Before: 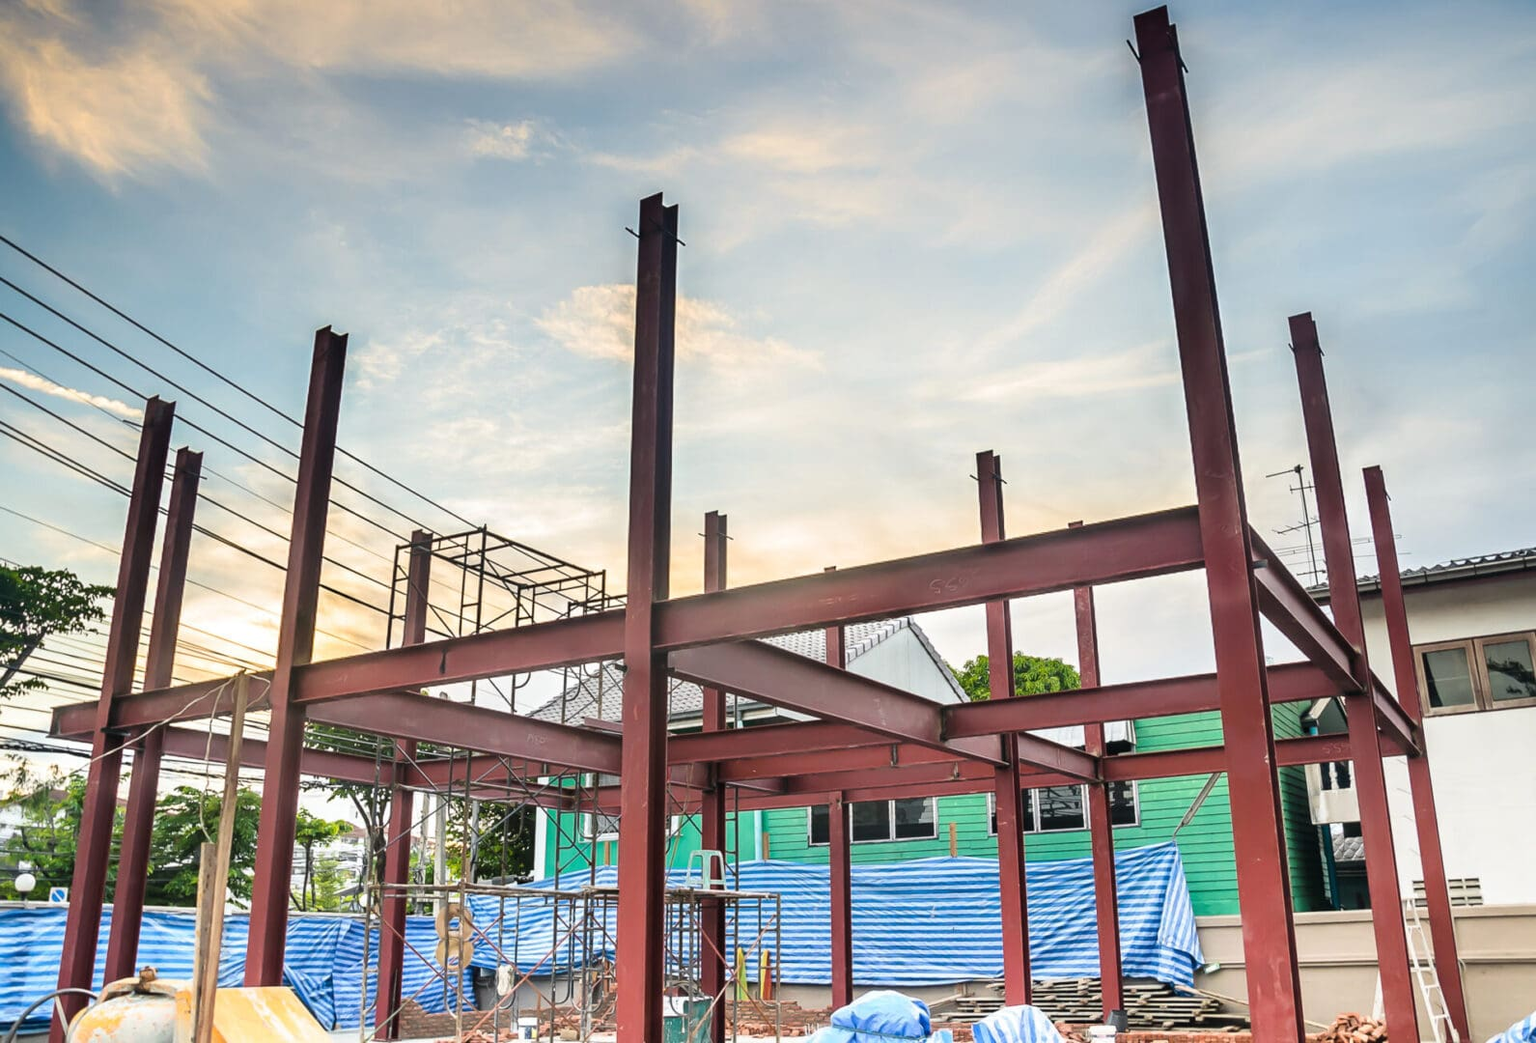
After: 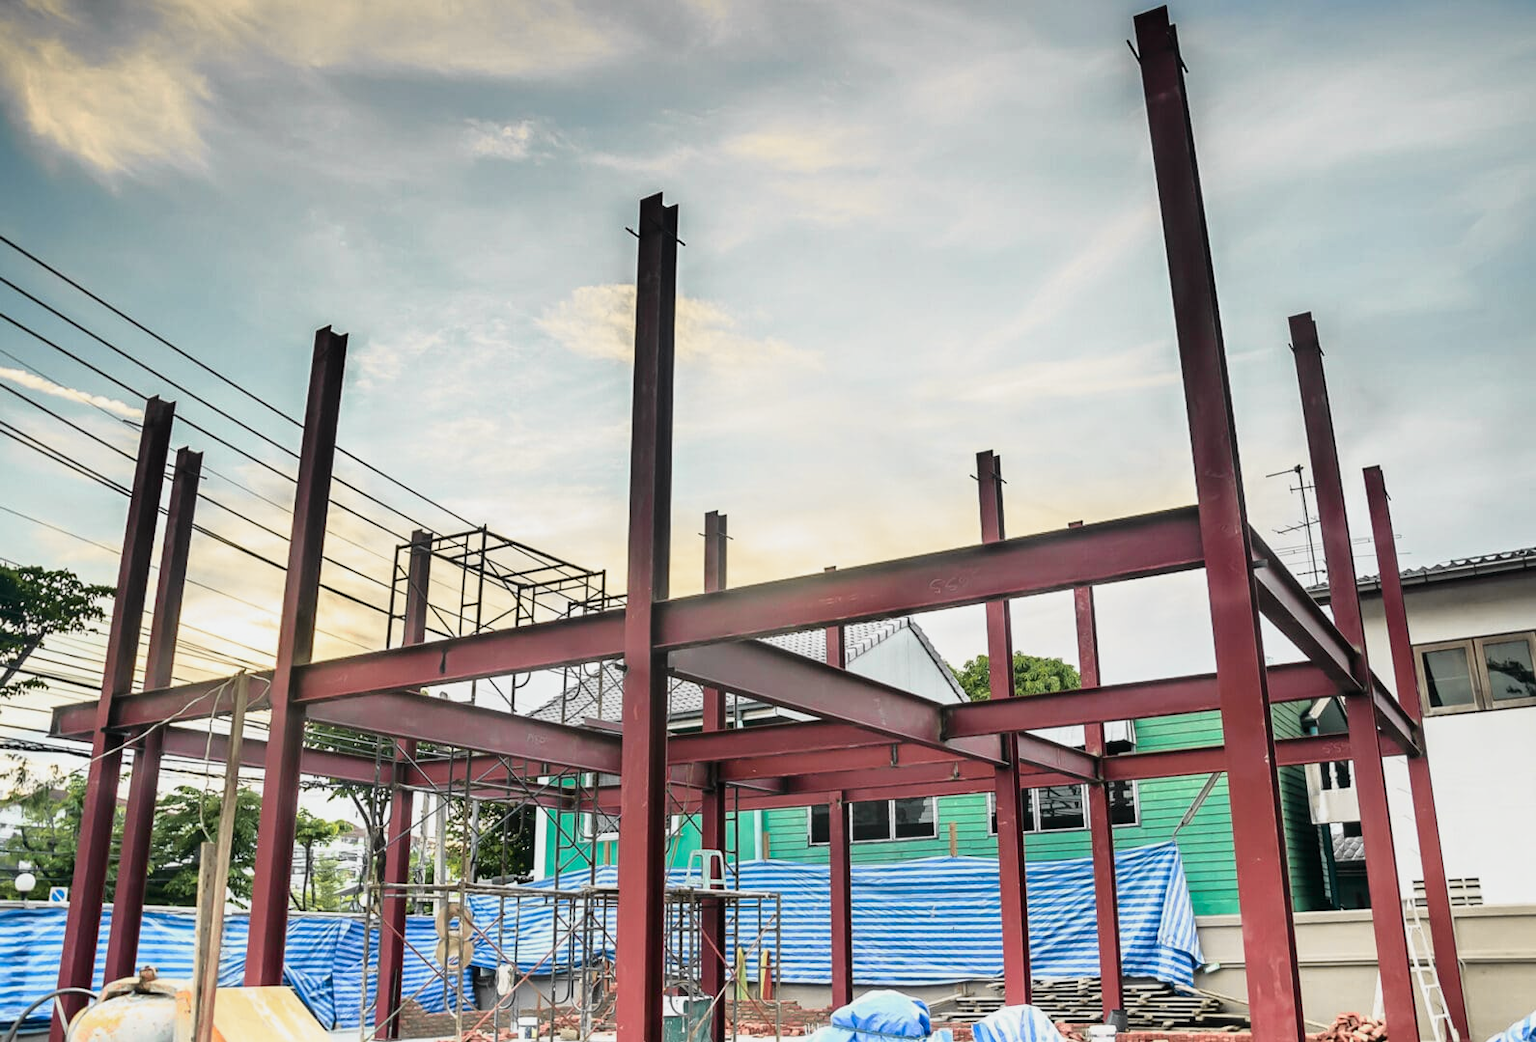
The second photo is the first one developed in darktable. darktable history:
color balance rgb: perceptual saturation grading › global saturation -3%
tone curve: curves: ch0 [(0, 0) (0.058, 0.037) (0.214, 0.183) (0.304, 0.288) (0.561, 0.554) (0.687, 0.677) (0.768, 0.768) (0.858, 0.861) (0.987, 0.945)]; ch1 [(0, 0) (0.172, 0.123) (0.312, 0.296) (0.432, 0.448) (0.471, 0.469) (0.502, 0.5) (0.521, 0.505) (0.565, 0.569) (0.663, 0.663) (0.703, 0.721) (0.857, 0.917) (1, 1)]; ch2 [(0, 0) (0.411, 0.424) (0.485, 0.497) (0.502, 0.5) (0.517, 0.511) (0.556, 0.551) (0.626, 0.594) (0.709, 0.661) (1, 1)], color space Lab, independent channels, preserve colors none
